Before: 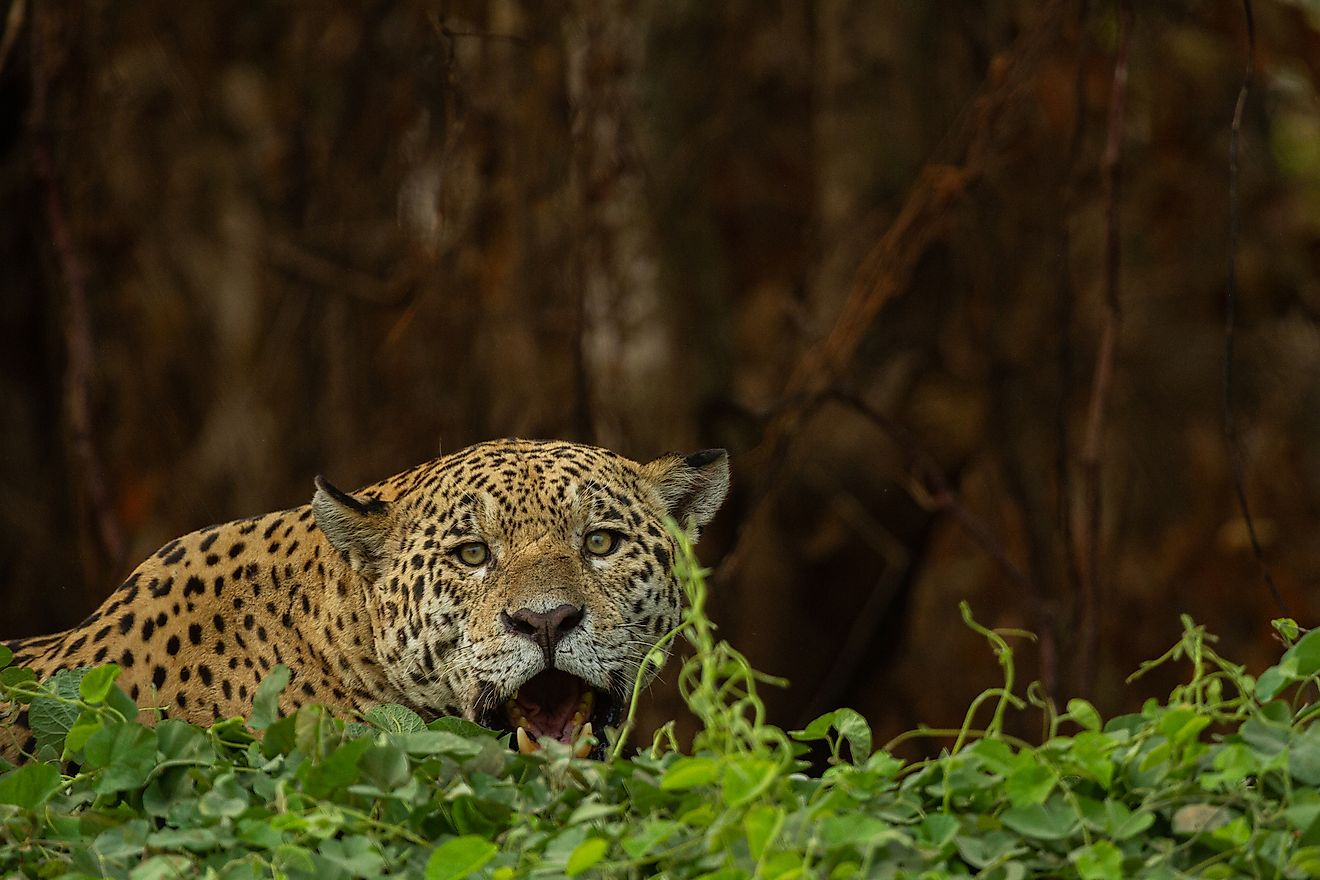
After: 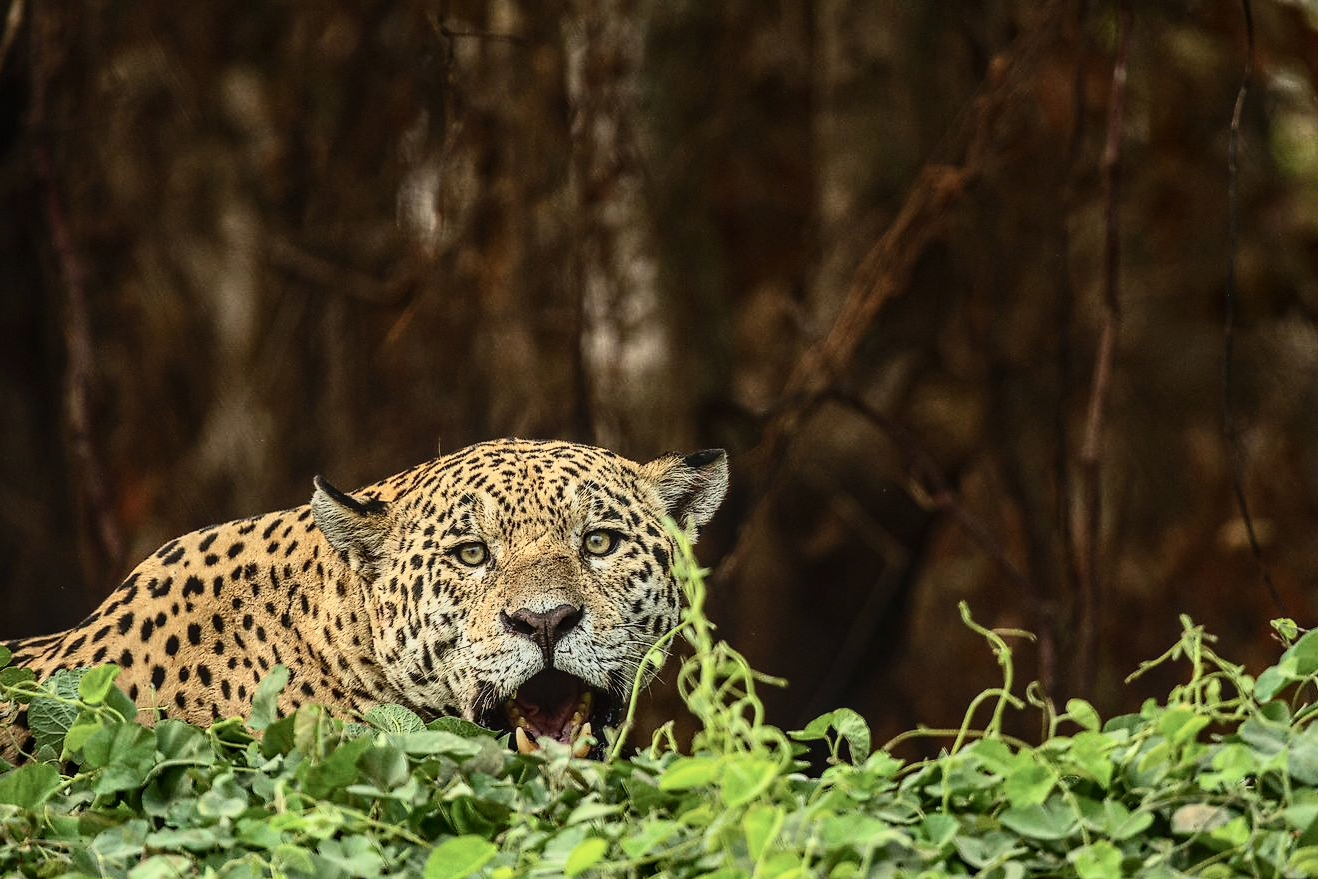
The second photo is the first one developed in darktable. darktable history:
local contrast: detail 130%
crop: left 0.111%
tone curve: curves: ch0 [(0, 0.026) (0.146, 0.158) (0.272, 0.34) (0.434, 0.625) (0.676, 0.871) (0.994, 0.955)], color space Lab, independent channels, preserve colors none
